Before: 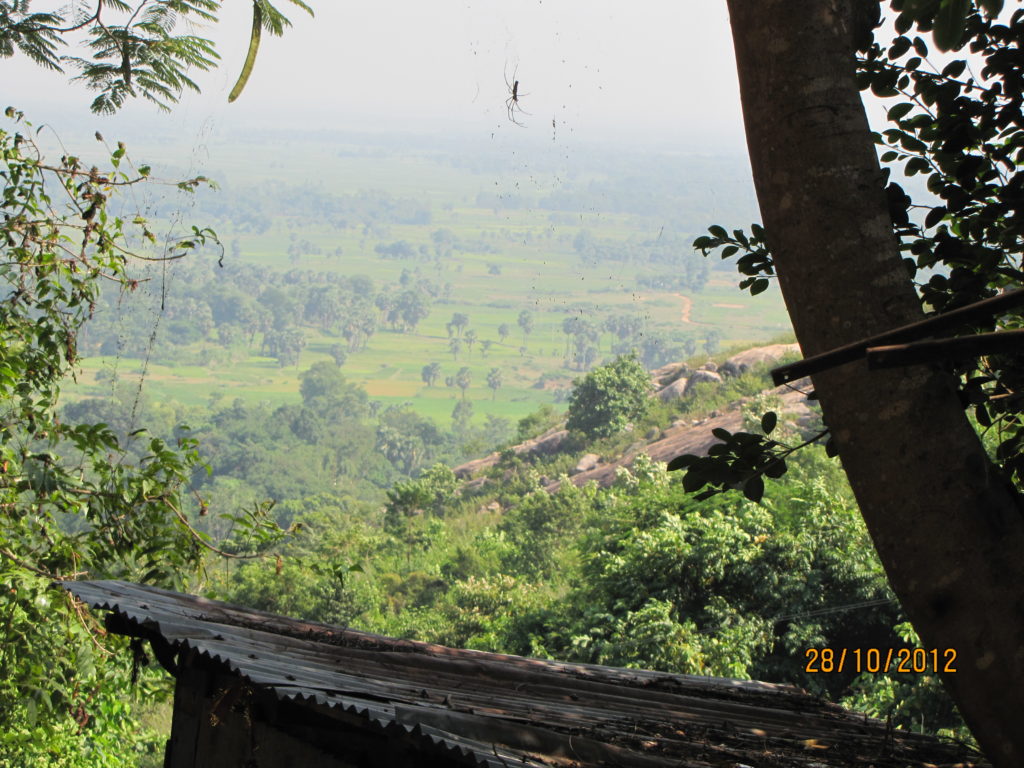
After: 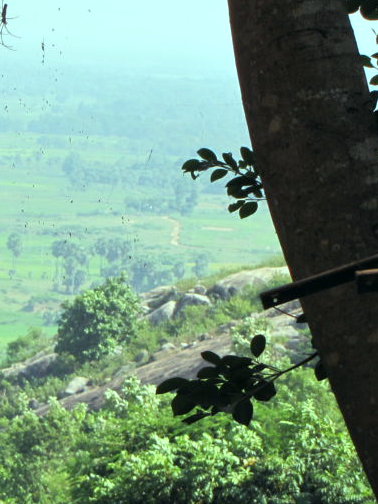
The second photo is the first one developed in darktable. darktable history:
color balance: mode lift, gamma, gain (sRGB), lift [0.997, 0.979, 1.021, 1.011], gamma [1, 1.084, 0.916, 0.998], gain [1, 0.87, 1.13, 1.101], contrast 4.55%, contrast fulcrum 38.24%, output saturation 104.09%
crop and rotate: left 49.936%, top 10.094%, right 13.136%, bottom 24.256%
local contrast: mode bilateral grid, contrast 20, coarseness 50, detail 130%, midtone range 0.2
